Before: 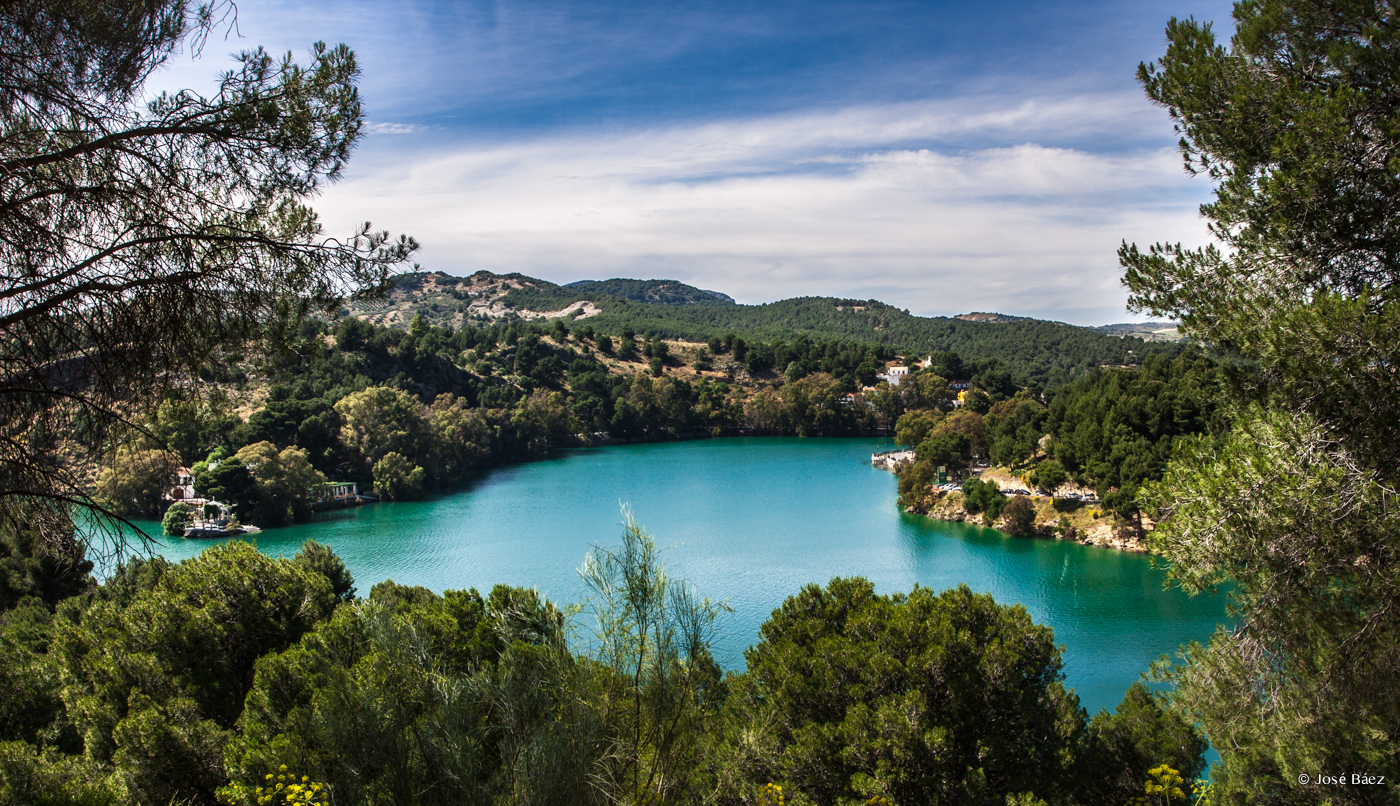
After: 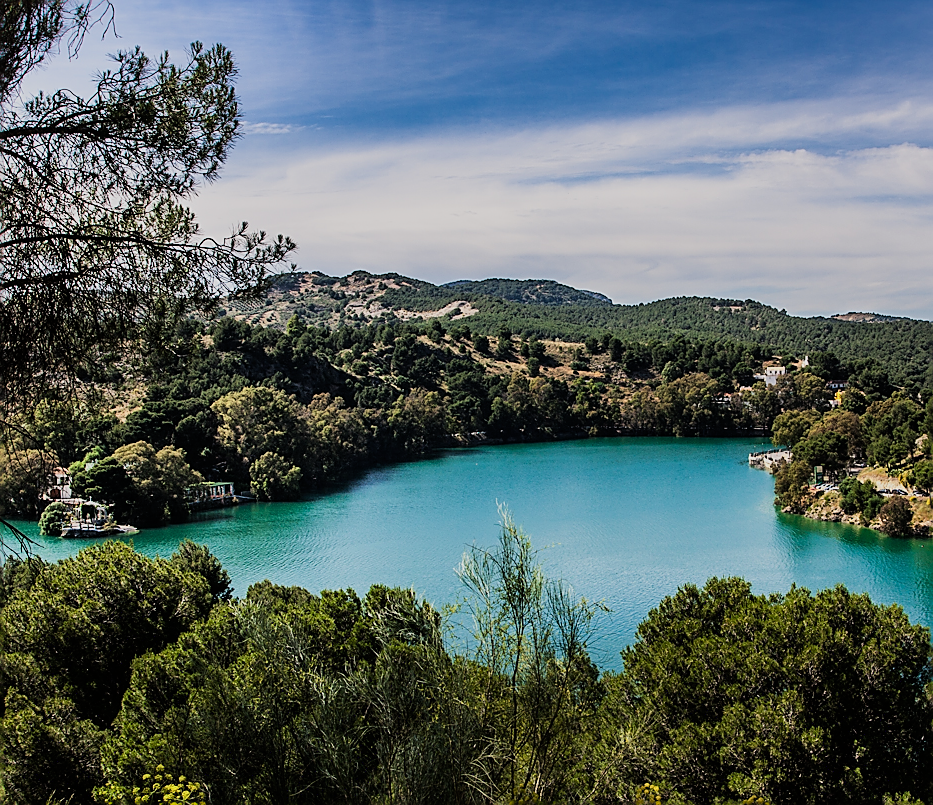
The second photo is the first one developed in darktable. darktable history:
filmic rgb: black relative exposure -7.65 EV, white relative exposure 4.56 EV, hardness 3.61, color science v6 (2022)
crop and rotate: left 8.786%, right 24.548%
sharpen: radius 1.4, amount 1.25, threshold 0.7
